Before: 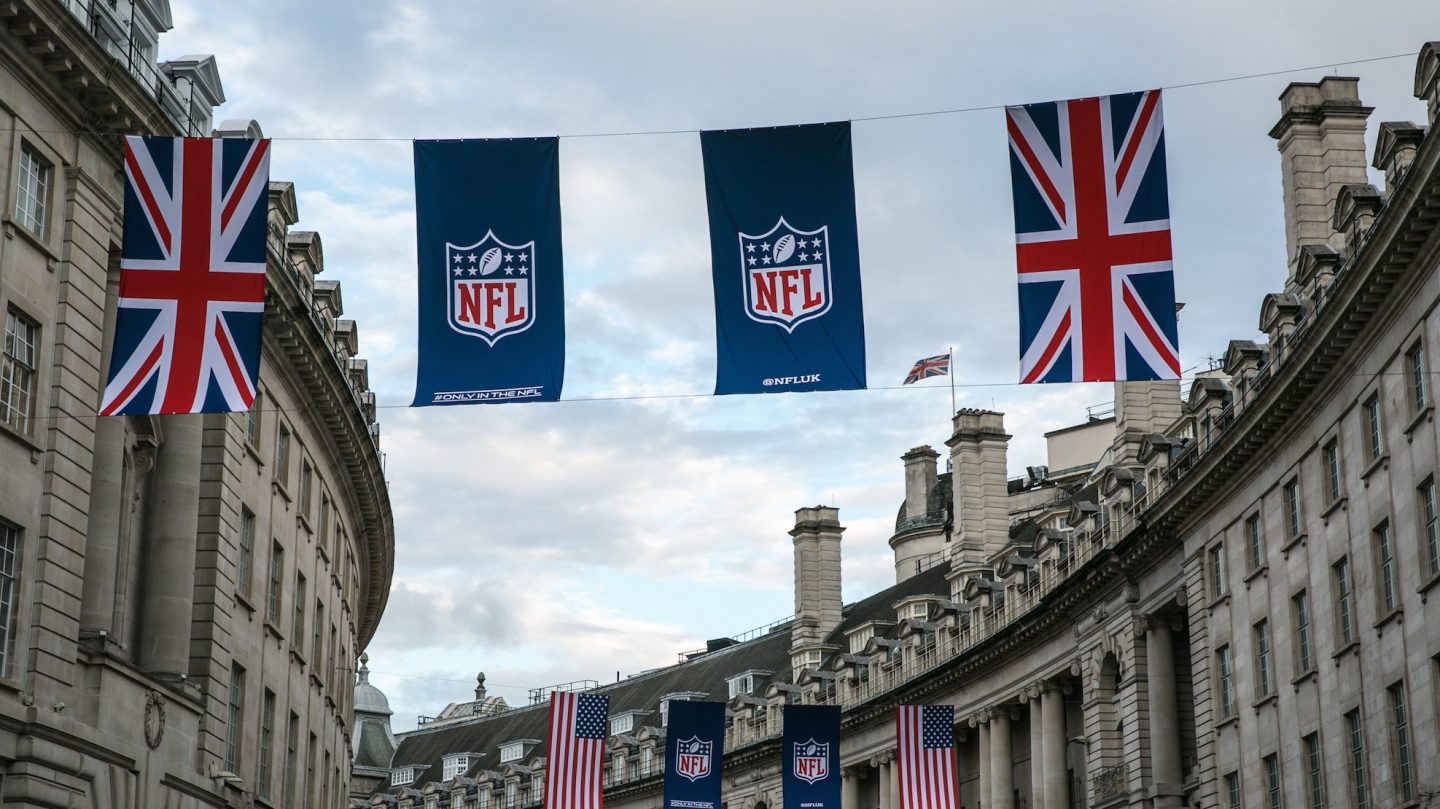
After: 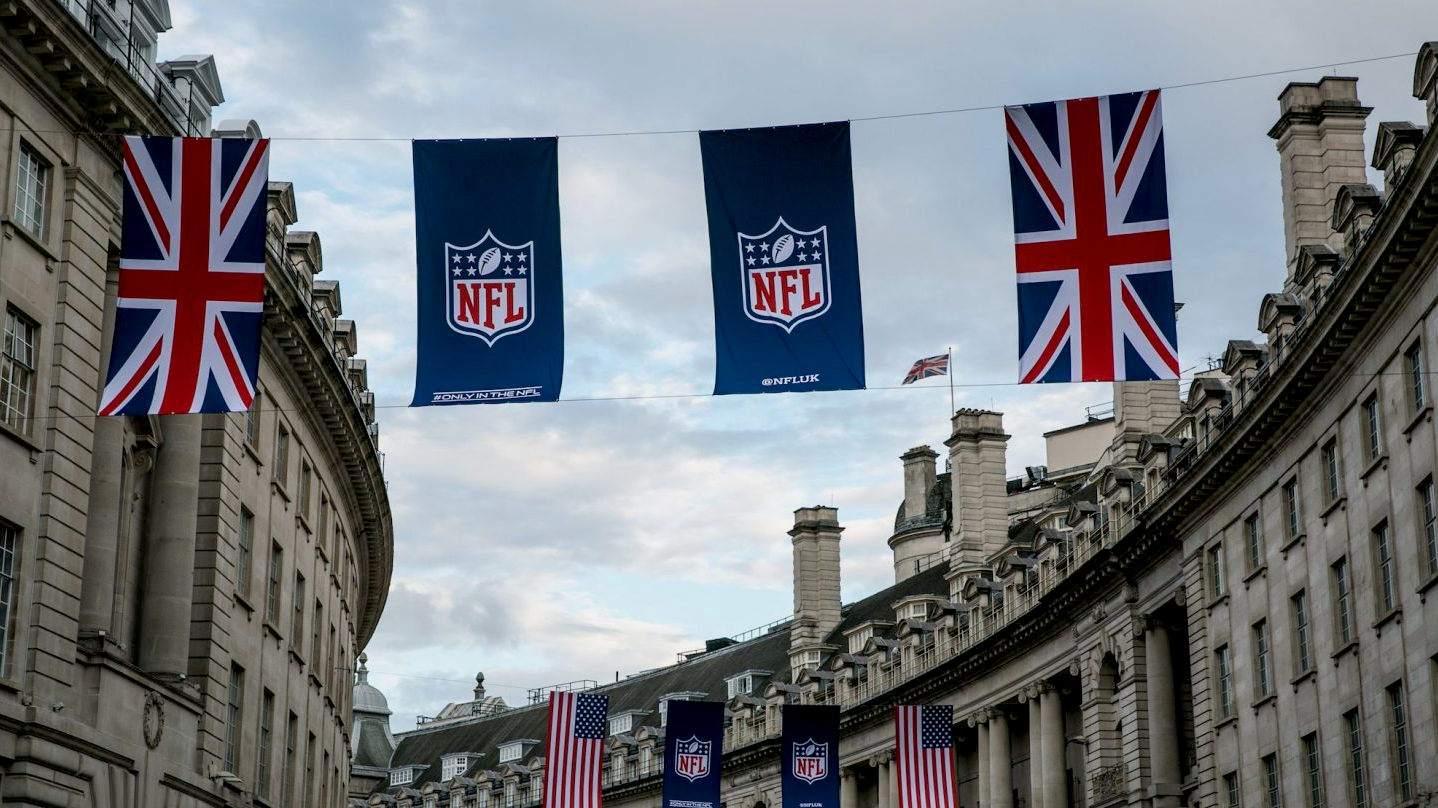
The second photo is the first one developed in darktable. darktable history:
exposure: black level correction 0.009, exposure -0.162 EV, compensate highlight preservation false
crop and rotate: left 0.113%, bottom 0.005%
color balance rgb: perceptual saturation grading › global saturation 0.753%, perceptual saturation grading › mid-tones 10.992%
